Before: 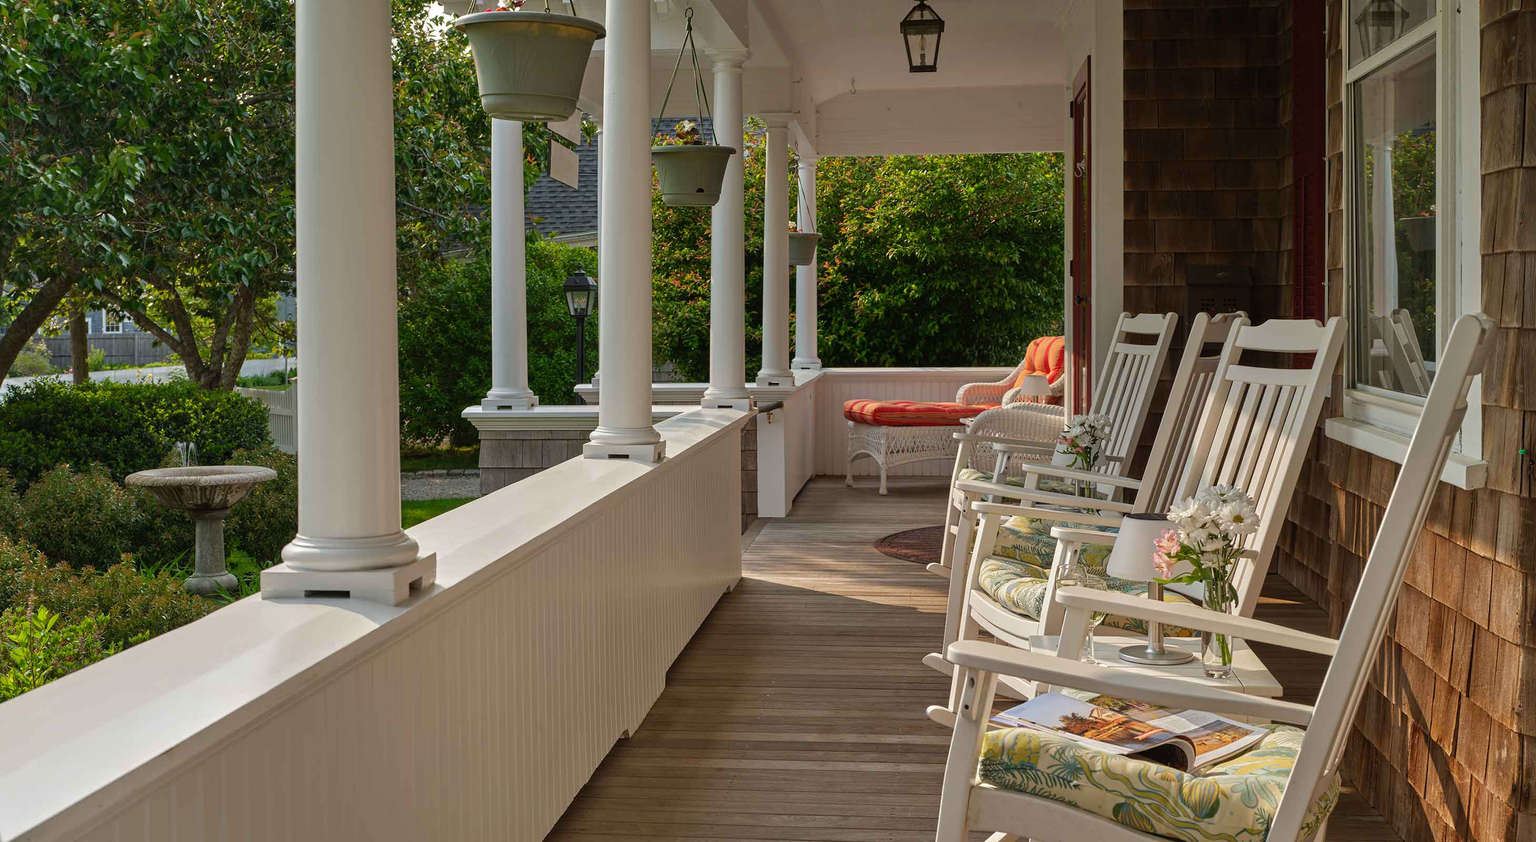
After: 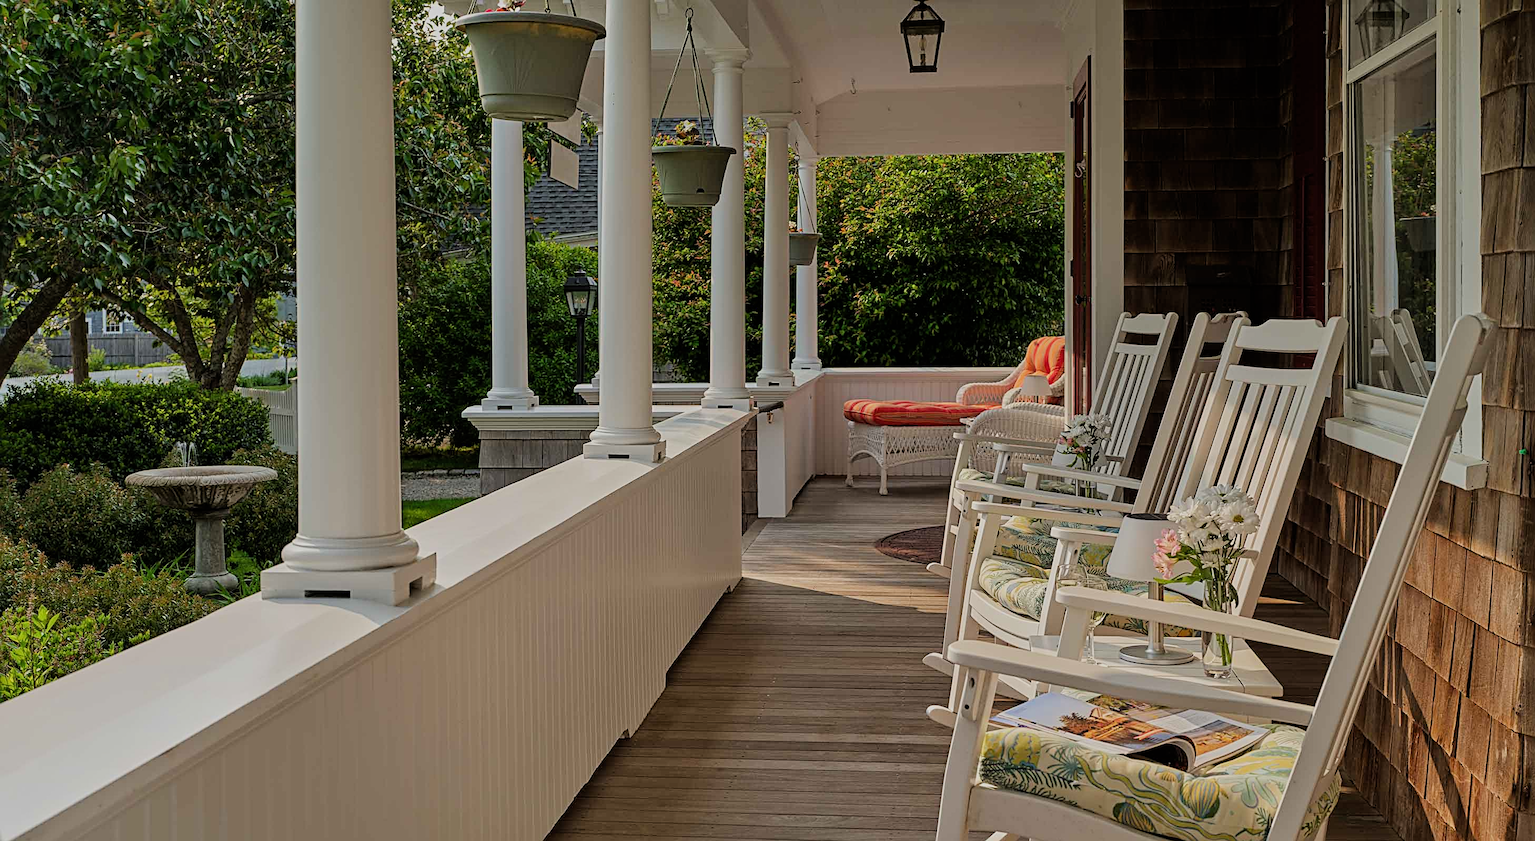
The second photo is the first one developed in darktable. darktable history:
sharpen: radius 3.119
filmic rgb: black relative exposure -7.15 EV, white relative exposure 5.36 EV, hardness 3.02, color science v6 (2022)
